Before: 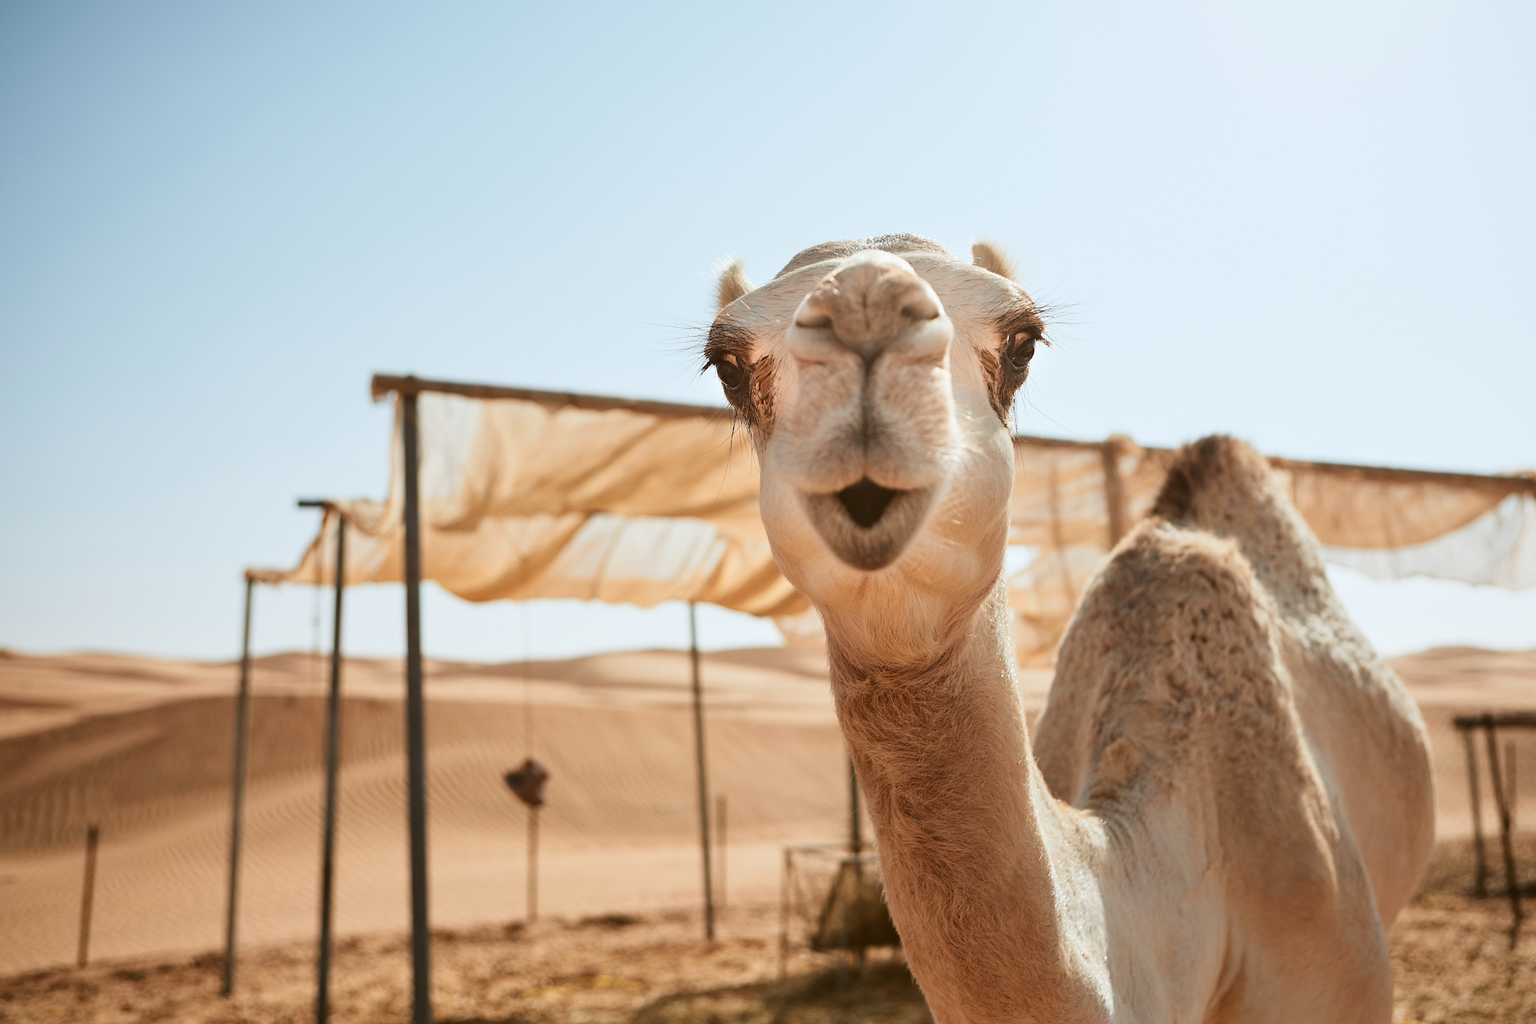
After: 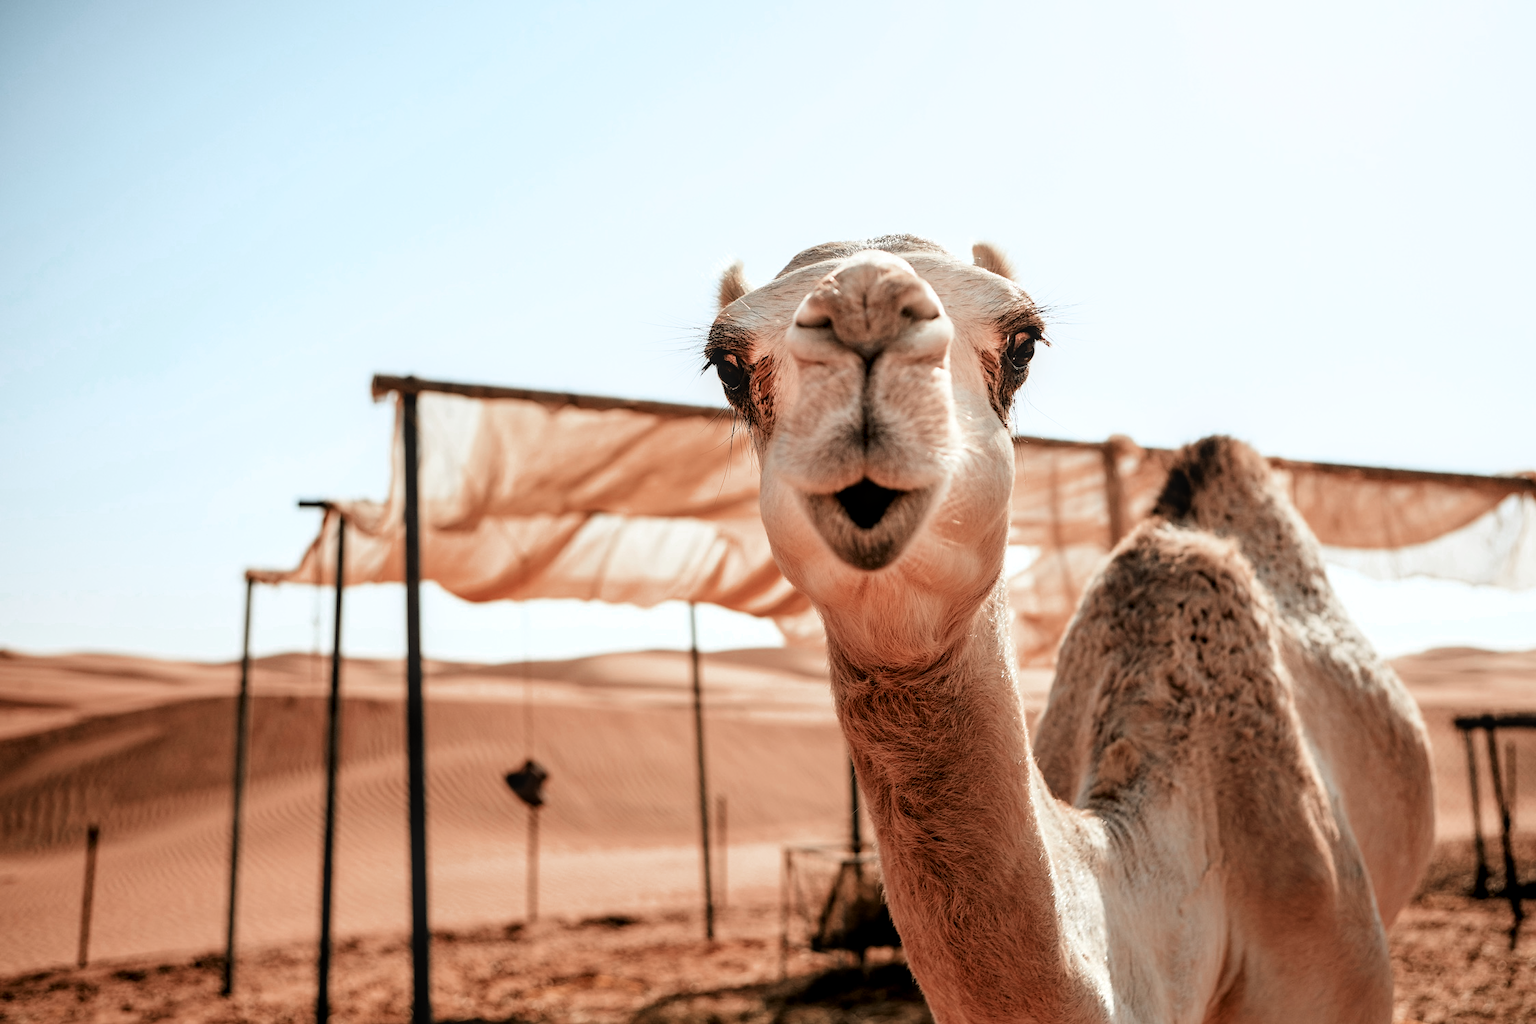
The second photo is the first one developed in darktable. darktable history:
tone equalizer: -8 EV -0.423 EV, -7 EV -0.363 EV, -6 EV -0.371 EV, -5 EV -0.231 EV, -3 EV 0.203 EV, -2 EV 0.305 EV, -1 EV 0.394 EV, +0 EV 0.412 EV, edges refinement/feathering 500, mask exposure compensation -1.57 EV, preserve details no
local contrast: on, module defaults
color zones: curves: ch0 [(0, 0.299) (0.25, 0.383) (0.456, 0.352) (0.736, 0.571)]; ch1 [(0, 0.63) (0.151, 0.568) (0.254, 0.416) (0.47, 0.558) (0.732, 0.37) (0.909, 0.492)]; ch2 [(0.004, 0.604) (0.158, 0.443) (0.257, 0.403) (0.761, 0.468)]
filmic rgb: black relative exposure -4.03 EV, white relative exposure 3 EV, threshold 5.98 EV, hardness 3.01, contrast 1.402, color science v6 (2022), enable highlight reconstruction true
